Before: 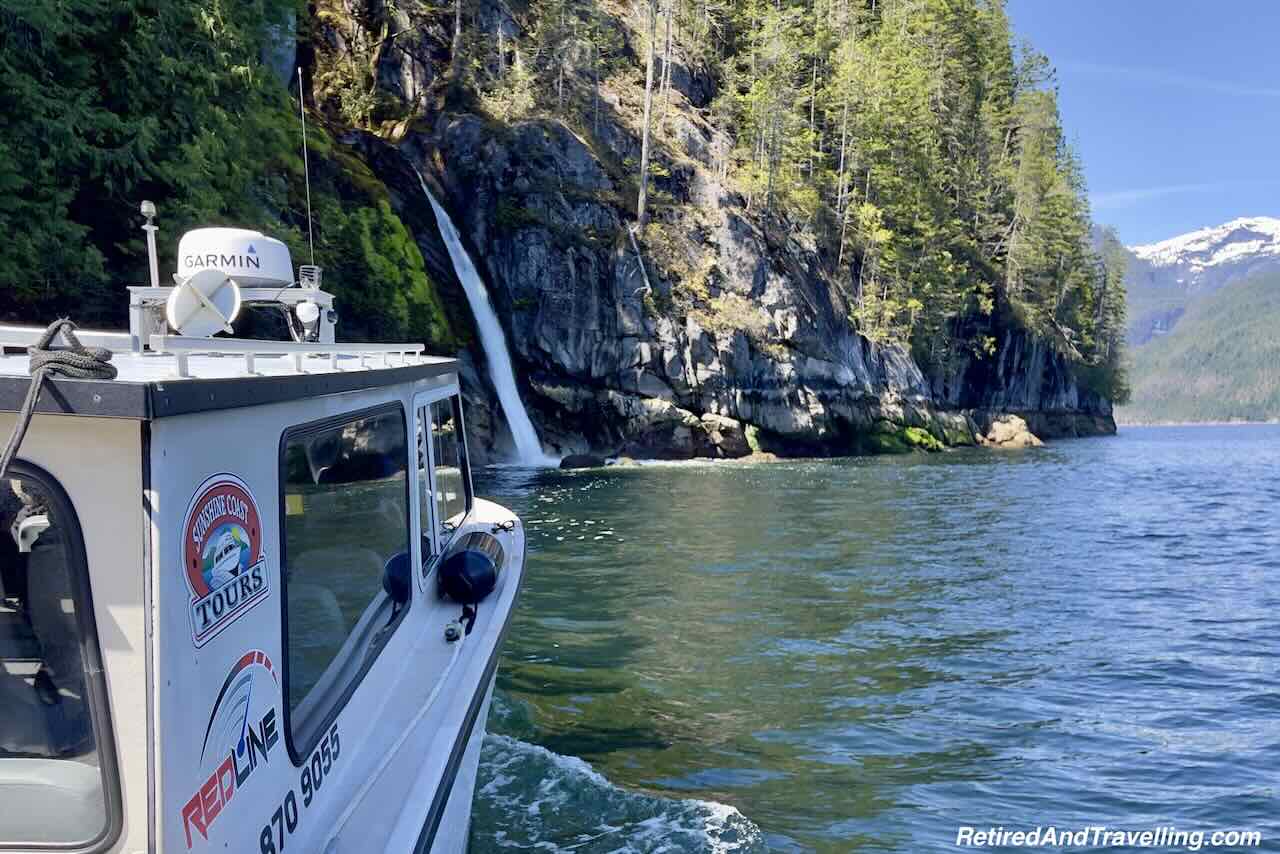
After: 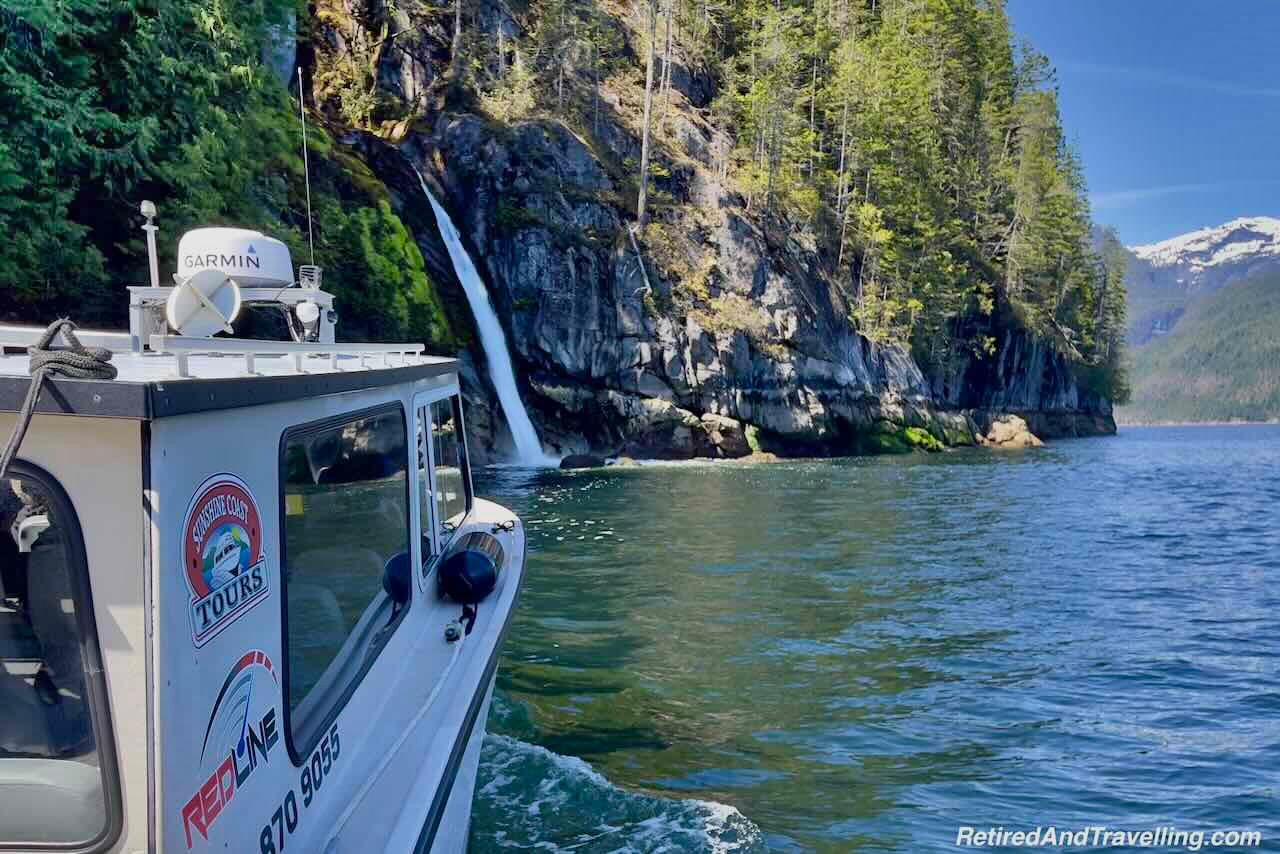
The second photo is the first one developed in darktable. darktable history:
shadows and highlights: shadows 81.96, white point adjustment -9.17, highlights -61.24, soften with gaussian
